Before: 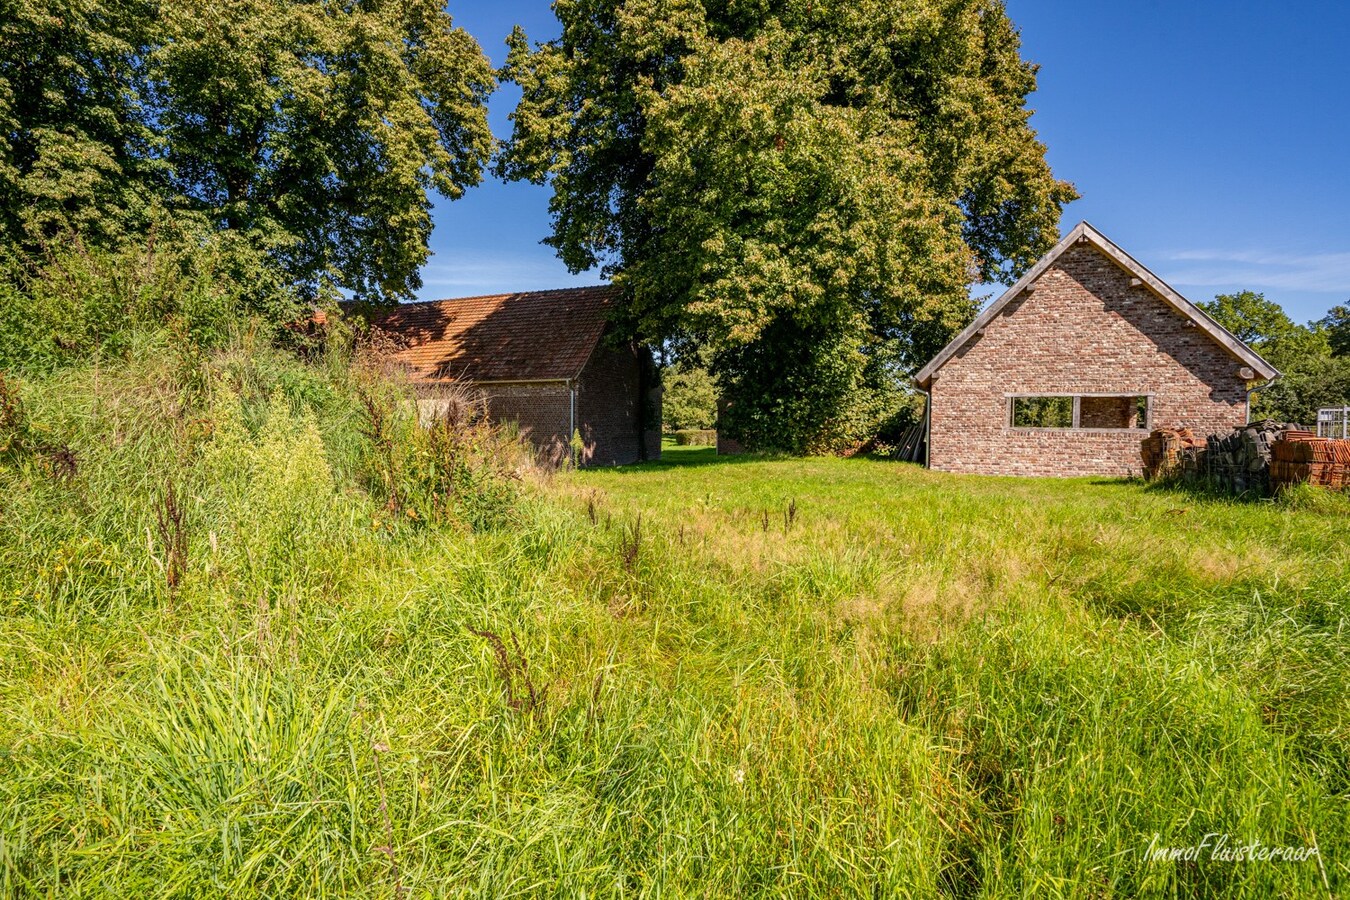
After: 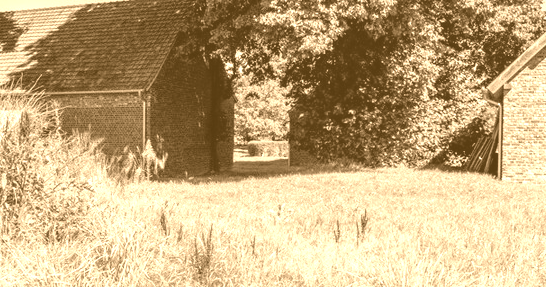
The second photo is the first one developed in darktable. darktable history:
crop: left 31.751%, top 32.172%, right 27.8%, bottom 35.83%
colorize: hue 28.8°, source mix 100%
